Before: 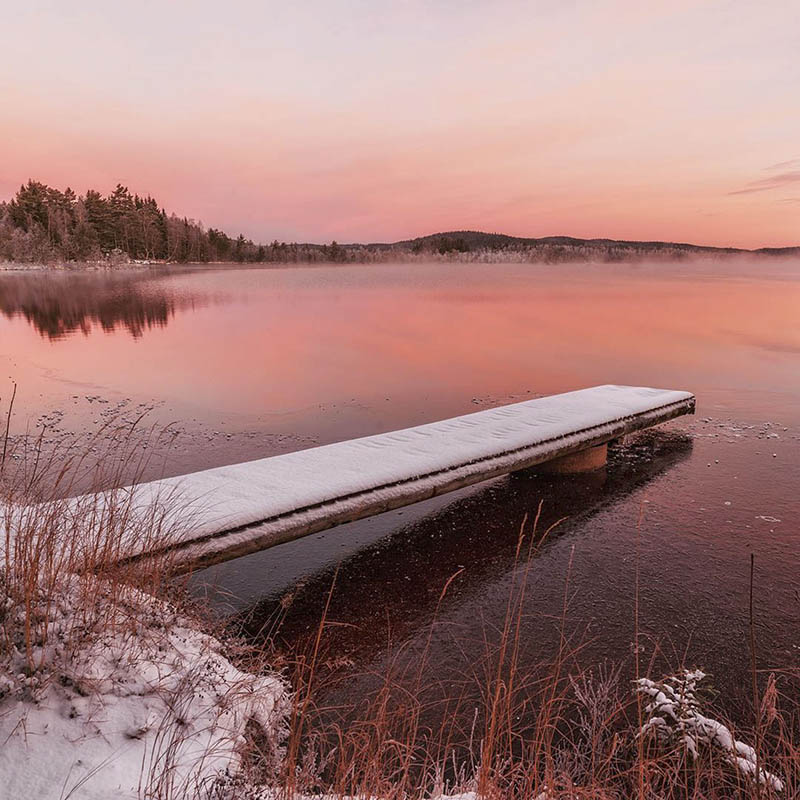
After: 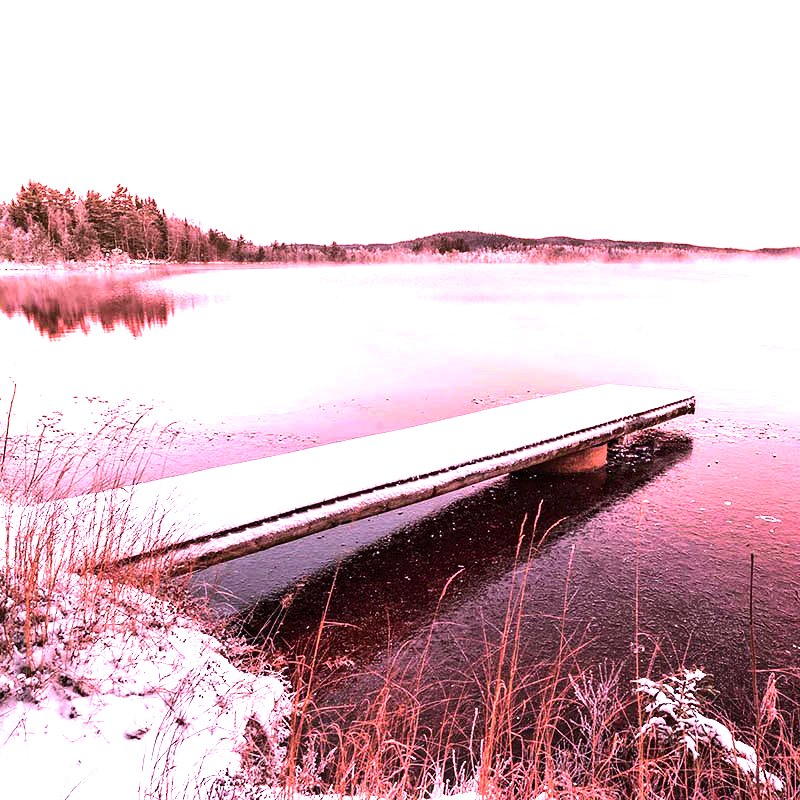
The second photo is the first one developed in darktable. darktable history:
exposure: black level correction 0, exposure 1.3 EV, compensate exposure bias true, compensate highlight preservation false
tone equalizer: -8 EV -1.08 EV, -7 EV -1.01 EV, -6 EV -0.867 EV, -5 EV -0.578 EV, -3 EV 0.578 EV, -2 EV 0.867 EV, -1 EV 1.01 EV, +0 EV 1.08 EV, edges refinement/feathering 500, mask exposure compensation -1.57 EV, preserve details no
color calibration: output R [0.999, 0.026, -0.11, 0], output G [-0.019, 1.037, -0.099, 0], output B [0.022, -0.023, 0.902, 0], illuminant custom, x 0.367, y 0.392, temperature 4437.75 K, clip negative RGB from gamut false
